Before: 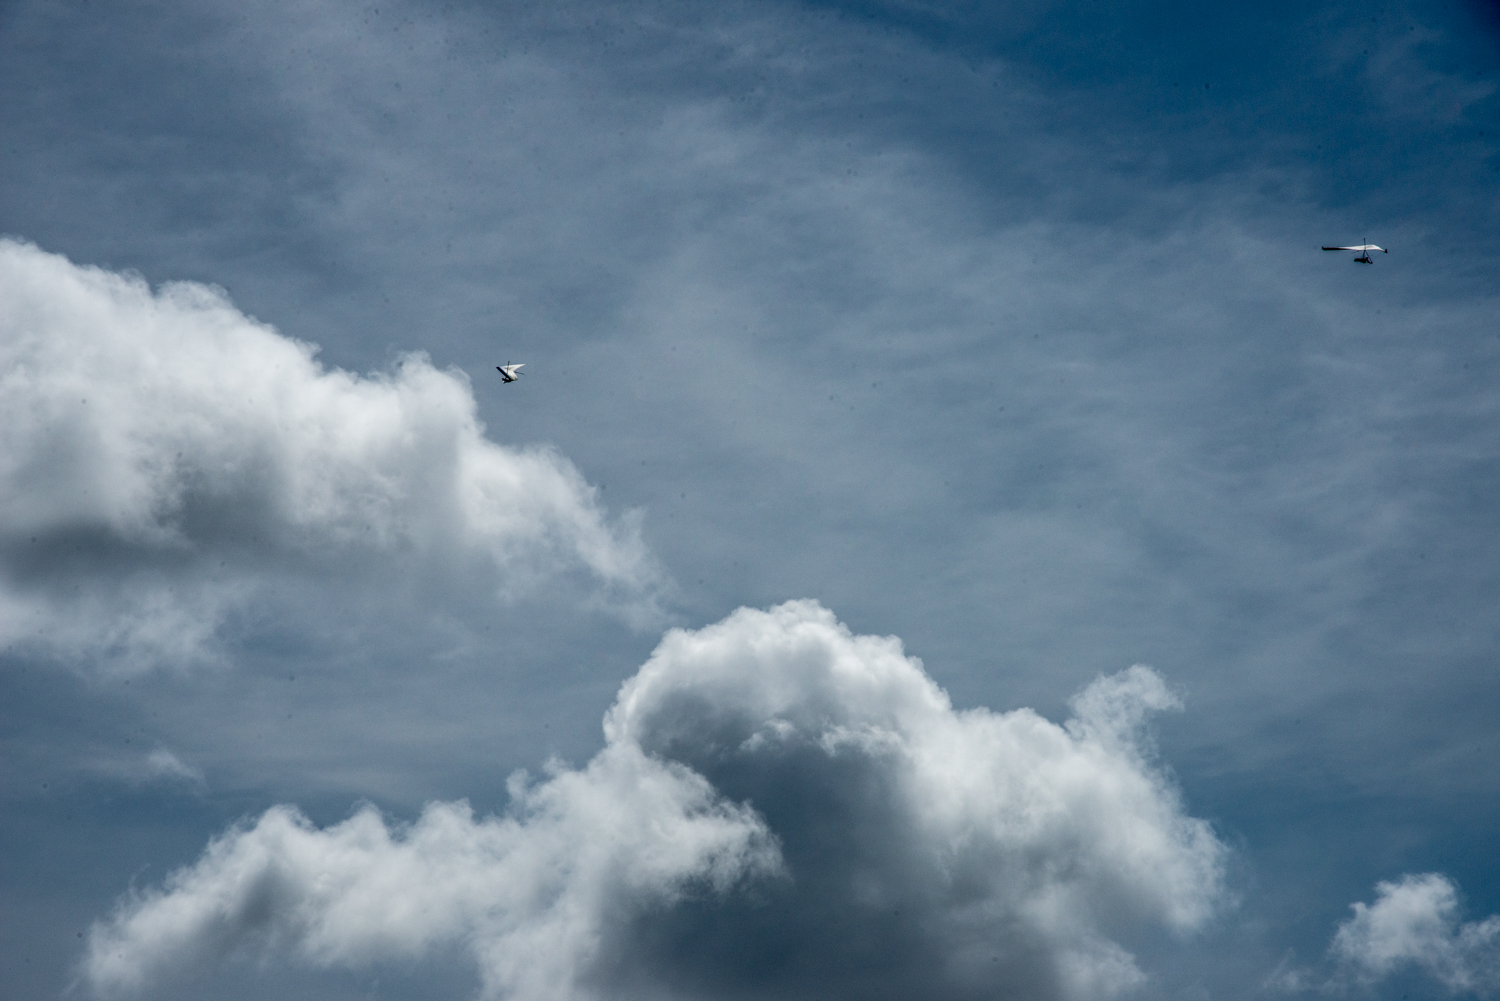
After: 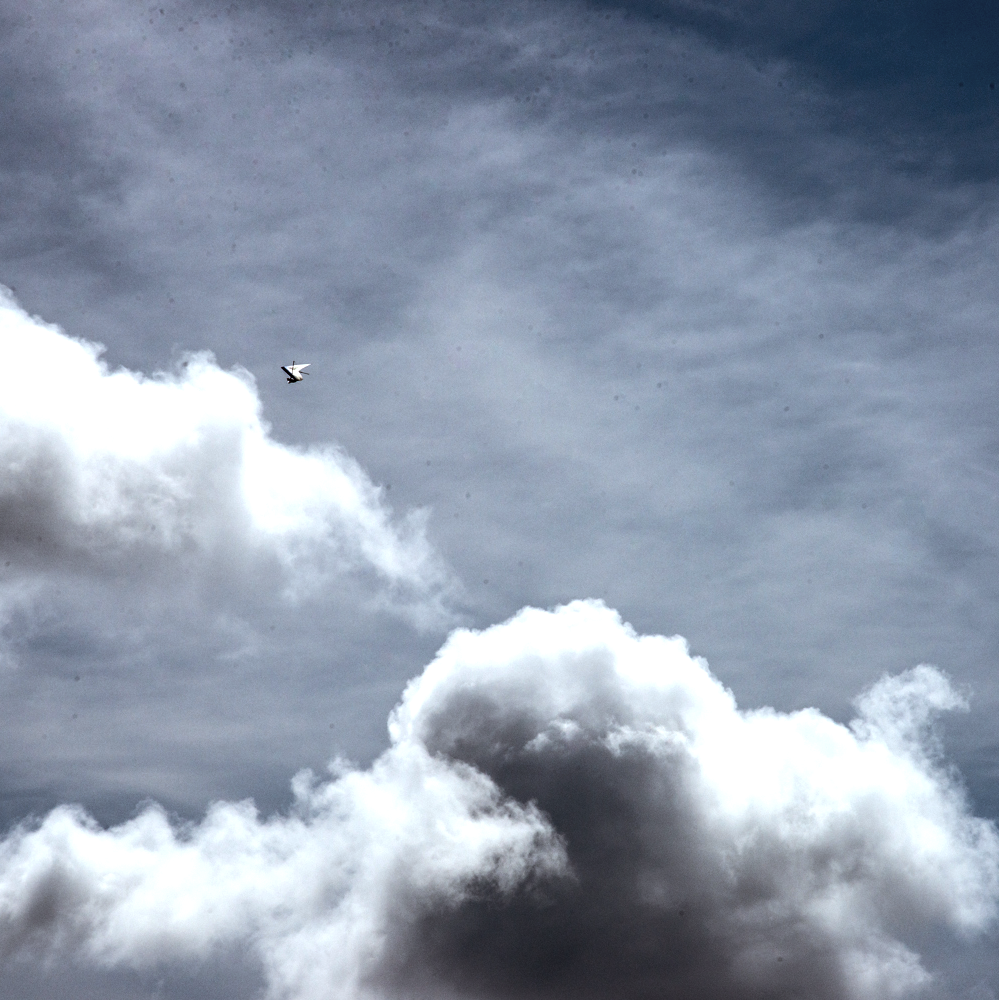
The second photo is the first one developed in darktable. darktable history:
crop and rotate: left 14.436%, right 18.898%
tone equalizer: -8 EV -1.08 EV, -7 EV -1.01 EV, -6 EV -0.867 EV, -5 EV -0.578 EV, -3 EV 0.578 EV, -2 EV 0.867 EV, -1 EV 1.01 EV, +0 EV 1.08 EV, edges refinement/feathering 500, mask exposure compensation -1.57 EV, preserve details no
rgb levels: mode RGB, independent channels, levels [[0, 0.5, 1], [0, 0.521, 1], [0, 0.536, 1]]
